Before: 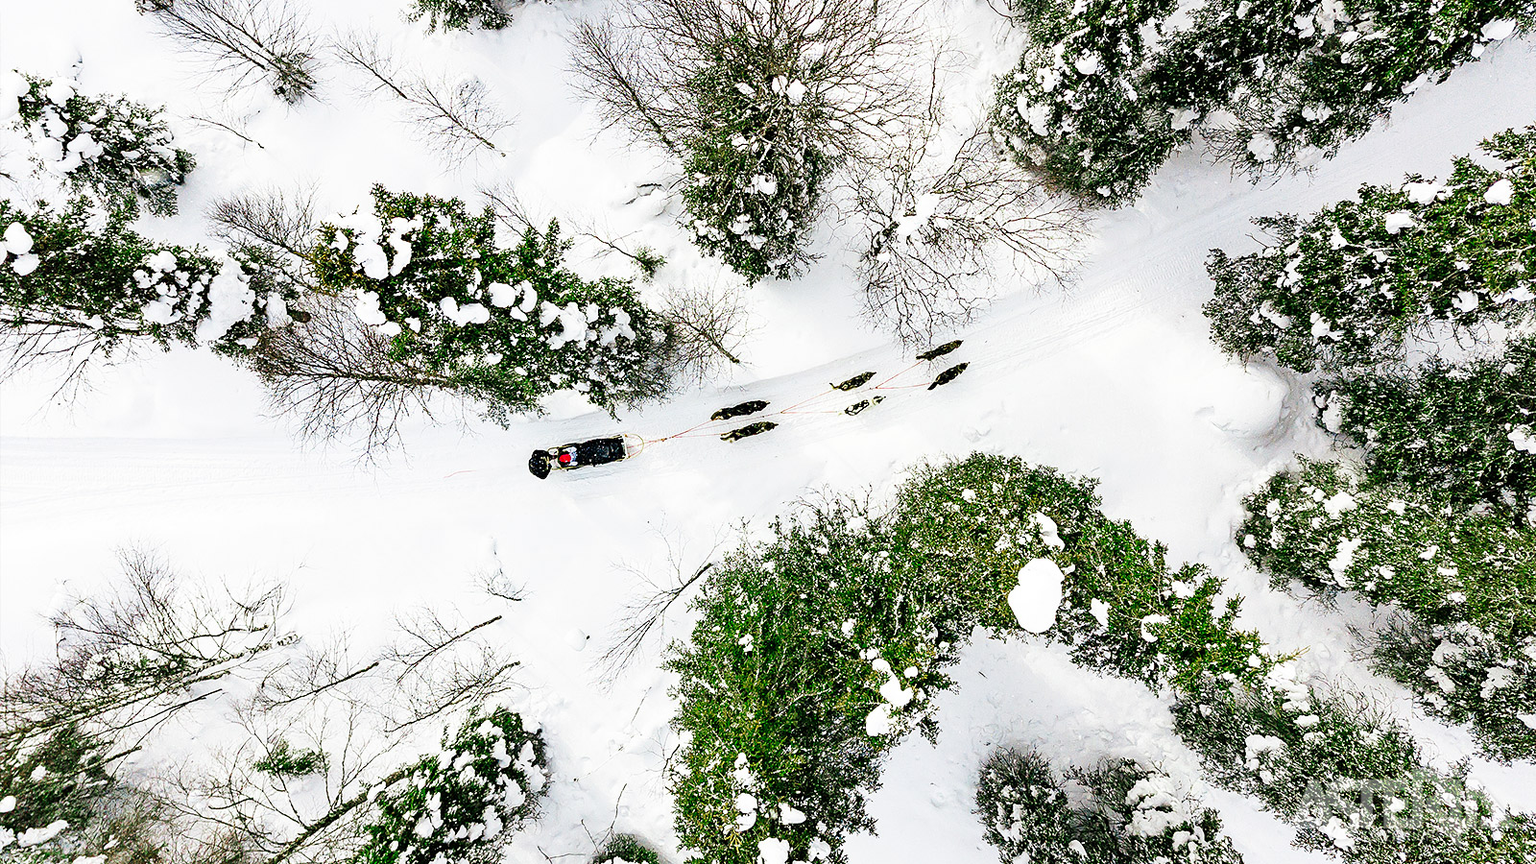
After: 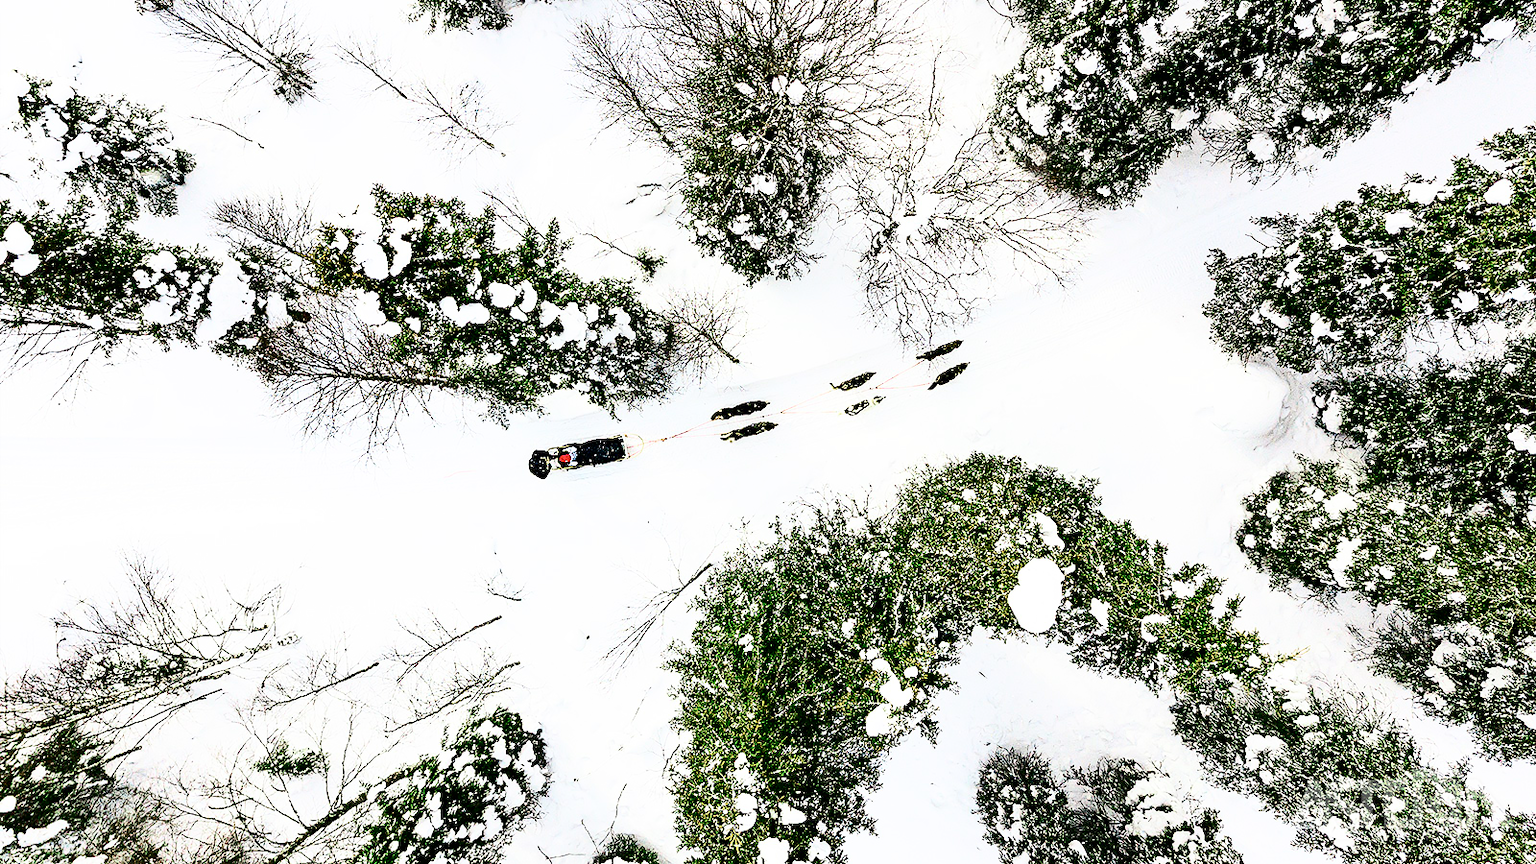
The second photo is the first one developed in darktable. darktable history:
contrast brightness saturation: contrast 0.5, saturation -0.1
white balance: emerald 1
